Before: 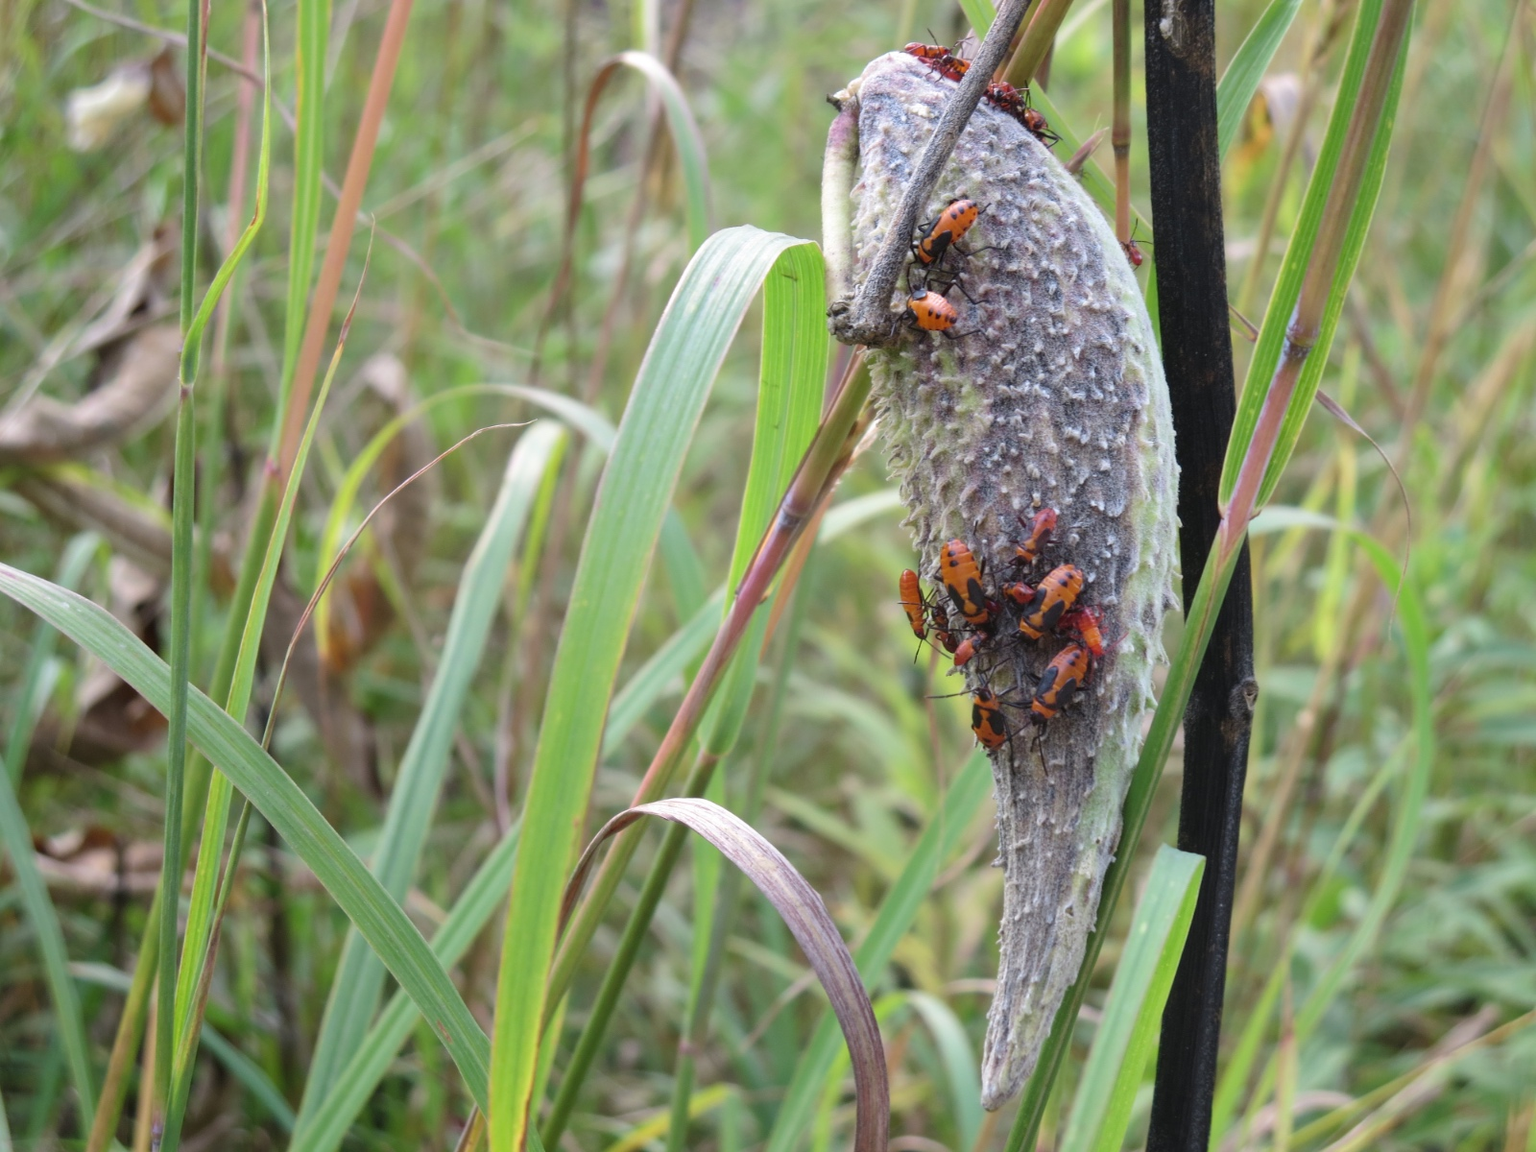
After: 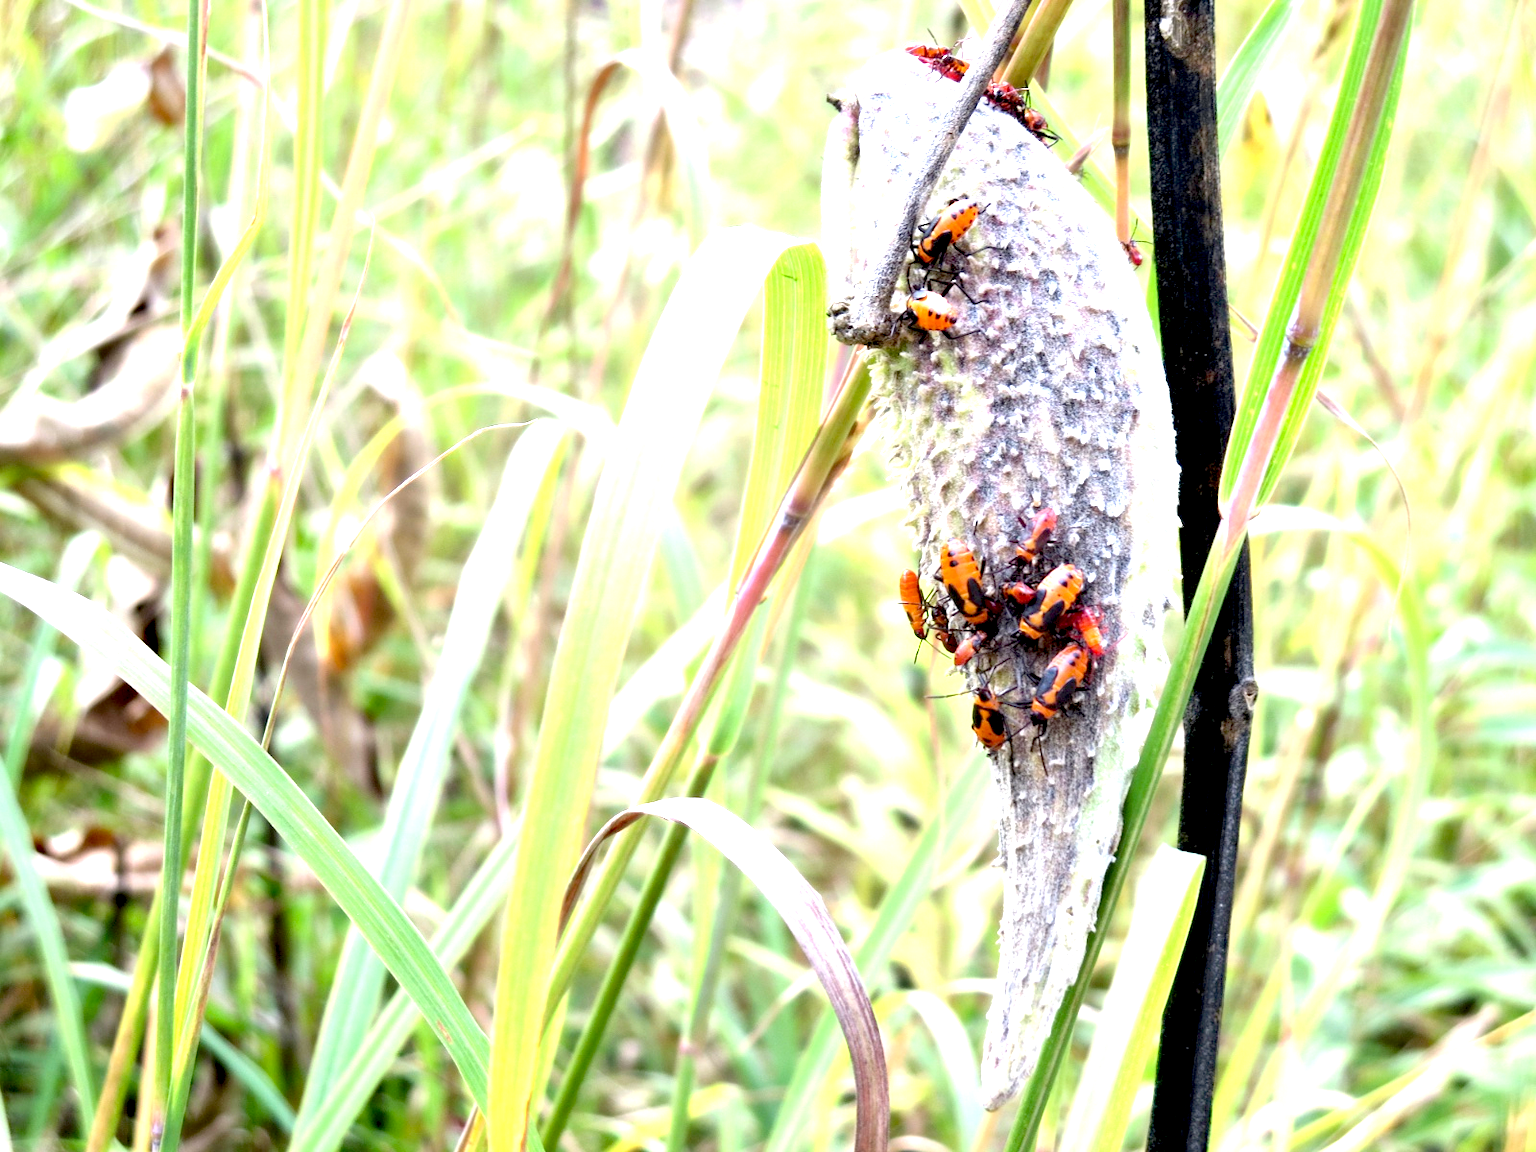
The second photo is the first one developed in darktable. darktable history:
exposure: black level correction 0.016, exposure 1.774 EV, compensate highlight preservation false
white balance: emerald 1
contrast equalizer: y [[0.514, 0.573, 0.581, 0.508, 0.5, 0.5], [0.5 ×6], [0.5 ×6], [0 ×6], [0 ×6]], mix 0.79
